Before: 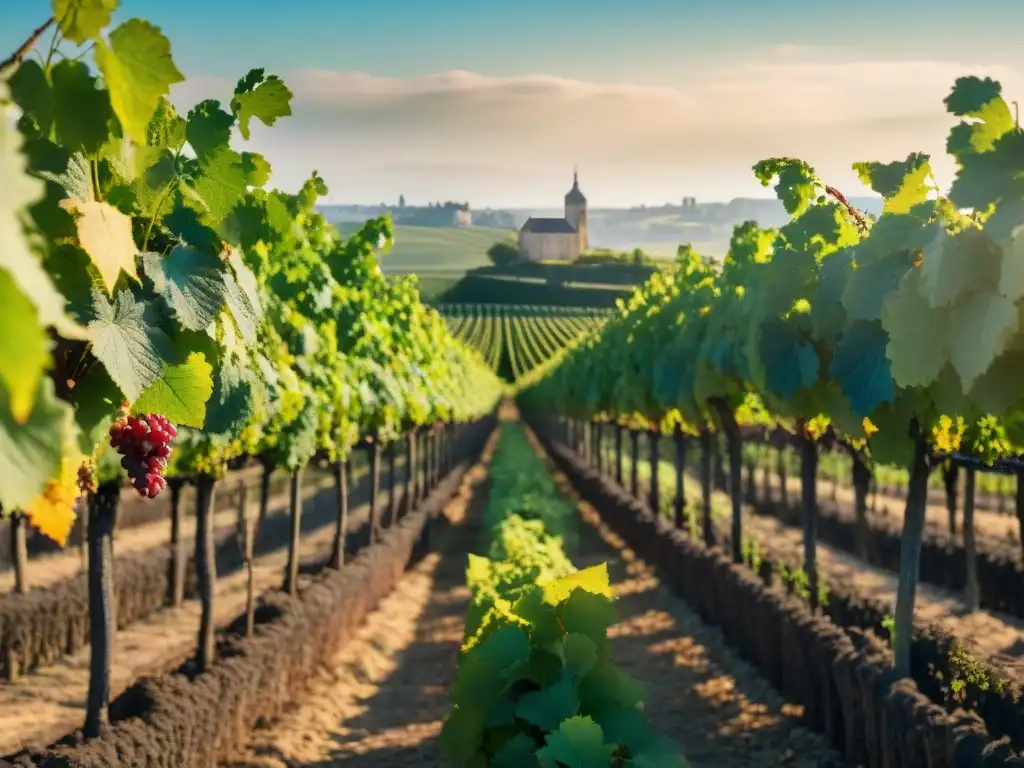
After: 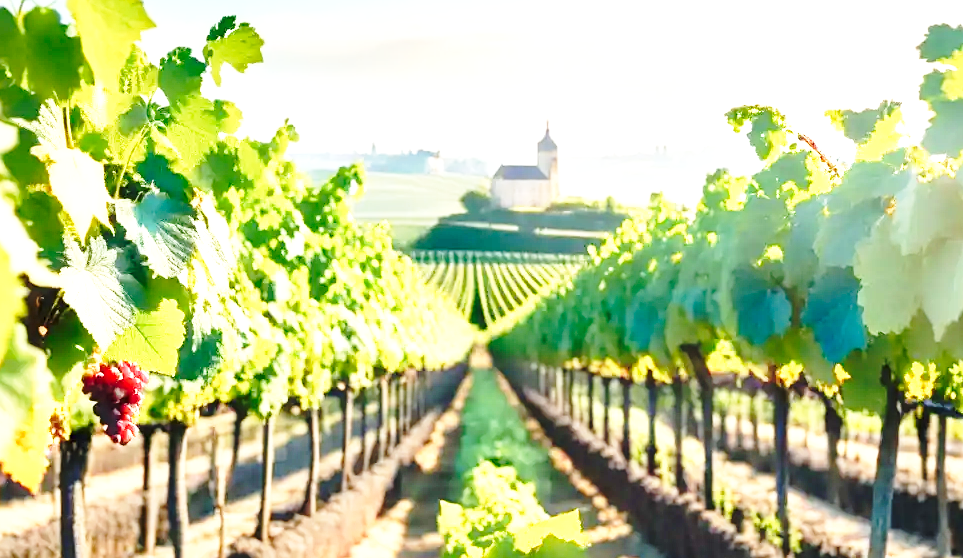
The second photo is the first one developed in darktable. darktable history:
sharpen: amount 0.2
exposure: black level correction 0, exposure 1.2 EV, compensate exposure bias true, compensate highlight preservation false
crop: left 2.801%, top 6.986%, right 3.149%, bottom 20.314%
base curve: curves: ch0 [(0, 0) (0.032, 0.037) (0.105, 0.228) (0.435, 0.76) (0.856, 0.983) (1, 1)], preserve colors none
